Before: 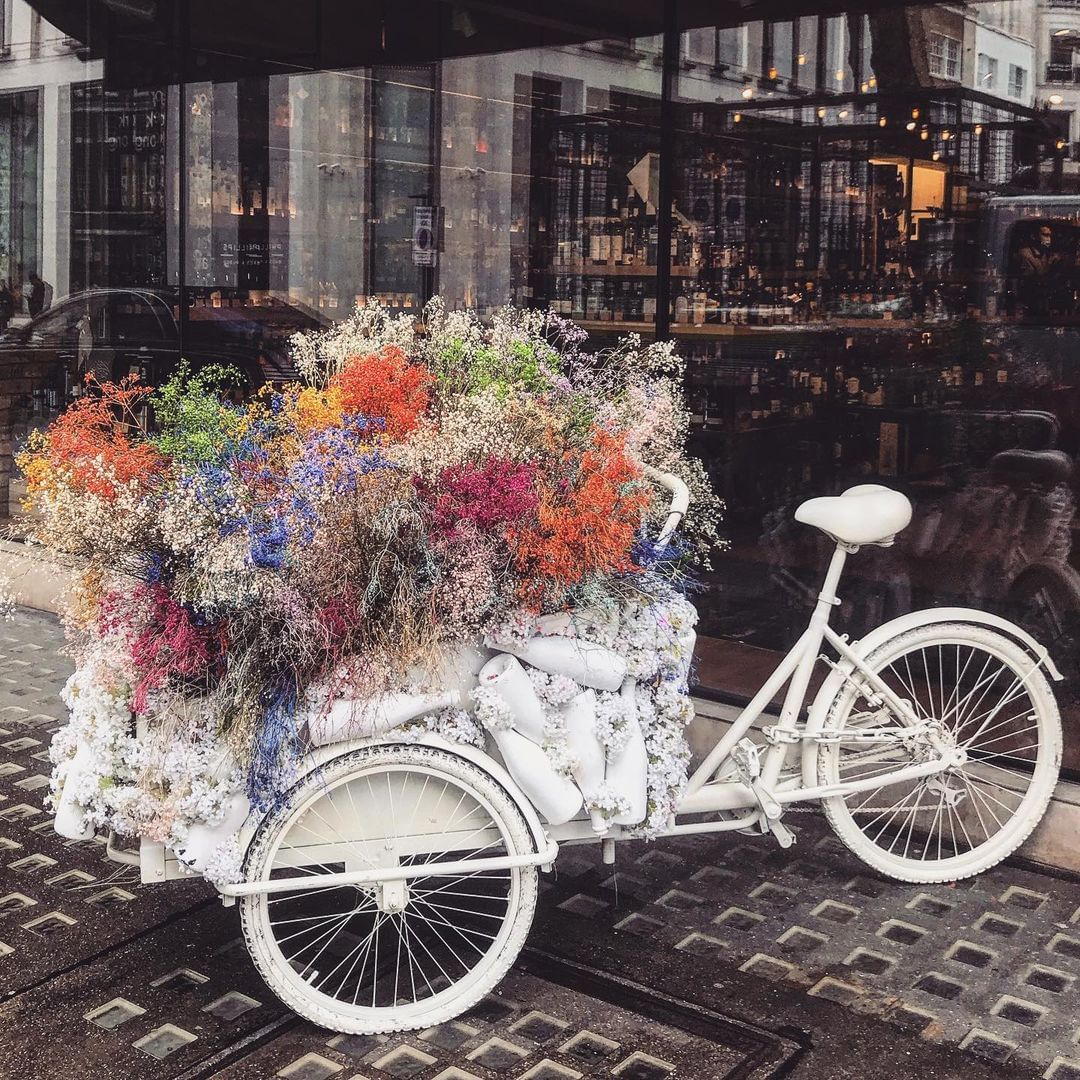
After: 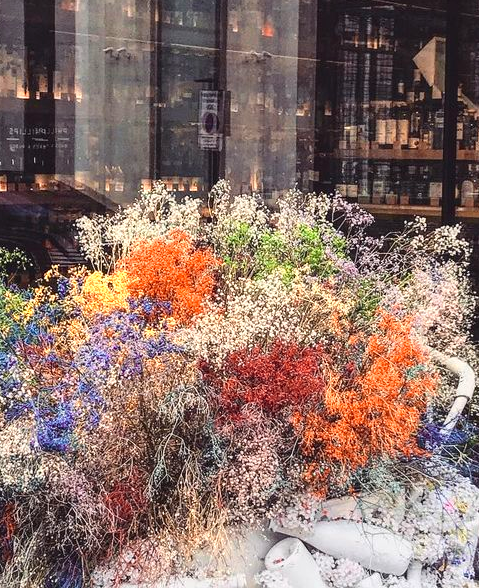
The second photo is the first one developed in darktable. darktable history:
crop: left 19.905%, top 10.794%, right 35.675%, bottom 34.586%
color correction: highlights b* 0.043, saturation 1.37
color zones: curves: ch0 [(0.018, 0.548) (0.197, 0.654) (0.425, 0.447) (0.605, 0.658) (0.732, 0.579)]; ch1 [(0.105, 0.531) (0.224, 0.531) (0.386, 0.39) (0.618, 0.456) (0.732, 0.456) (0.956, 0.421)]; ch2 [(0.039, 0.583) (0.215, 0.465) (0.399, 0.544) (0.465, 0.548) (0.614, 0.447) (0.724, 0.43) (0.882, 0.623) (0.956, 0.632)]
